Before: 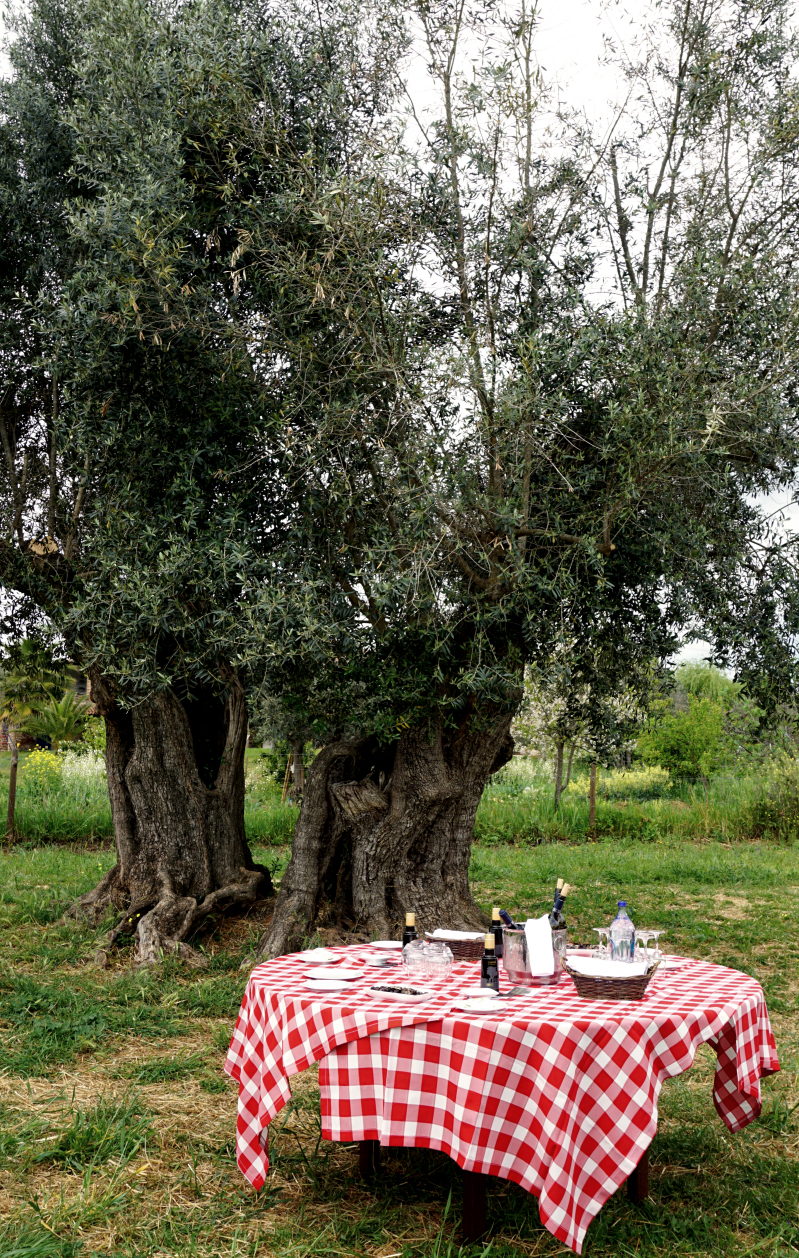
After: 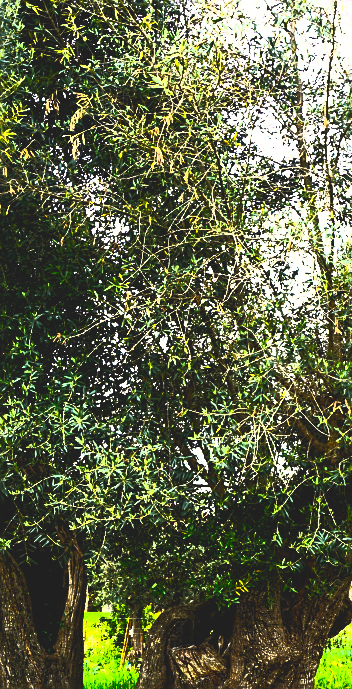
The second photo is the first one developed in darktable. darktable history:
crop: left 20.248%, top 10.86%, right 35.675%, bottom 34.321%
sharpen: on, module defaults
exposure: compensate exposure bias true, compensate highlight preservation false
color balance rgb: global offset › luminance 0.71%, perceptual saturation grading › global saturation -11.5%, perceptual brilliance grading › highlights 17.77%, perceptual brilliance grading › mid-tones 31.71%, perceptual brilliance grading › shadows -31.01%, global vibrance 50%
contrast brightness saturation: contrast 1, brightness 1, saturation 1
